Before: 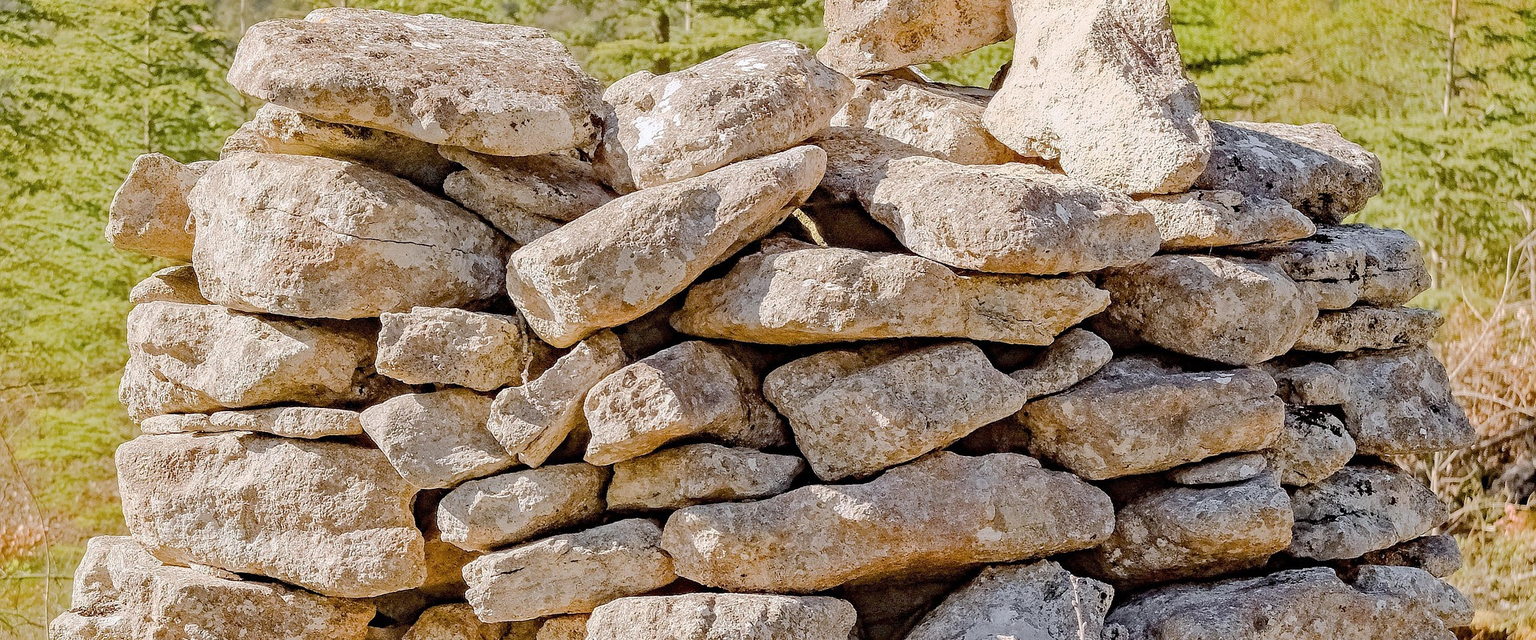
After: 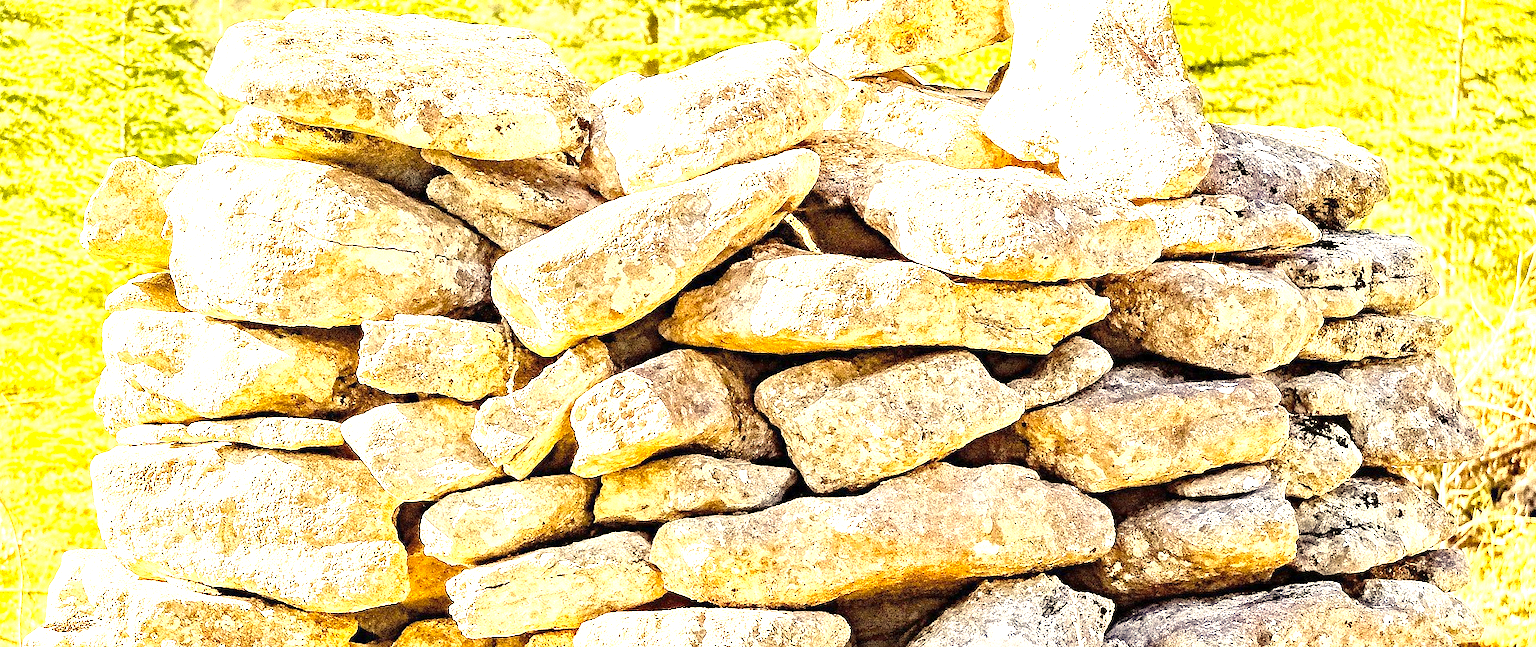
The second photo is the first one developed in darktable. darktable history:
crop and rotate: left 1.774%, right 0.633%, bottom 1.28%
exposure: exposure 2 EV, compensate highlight preservation false
color correction: highlights a* 2.72, highlights b* 22.8
